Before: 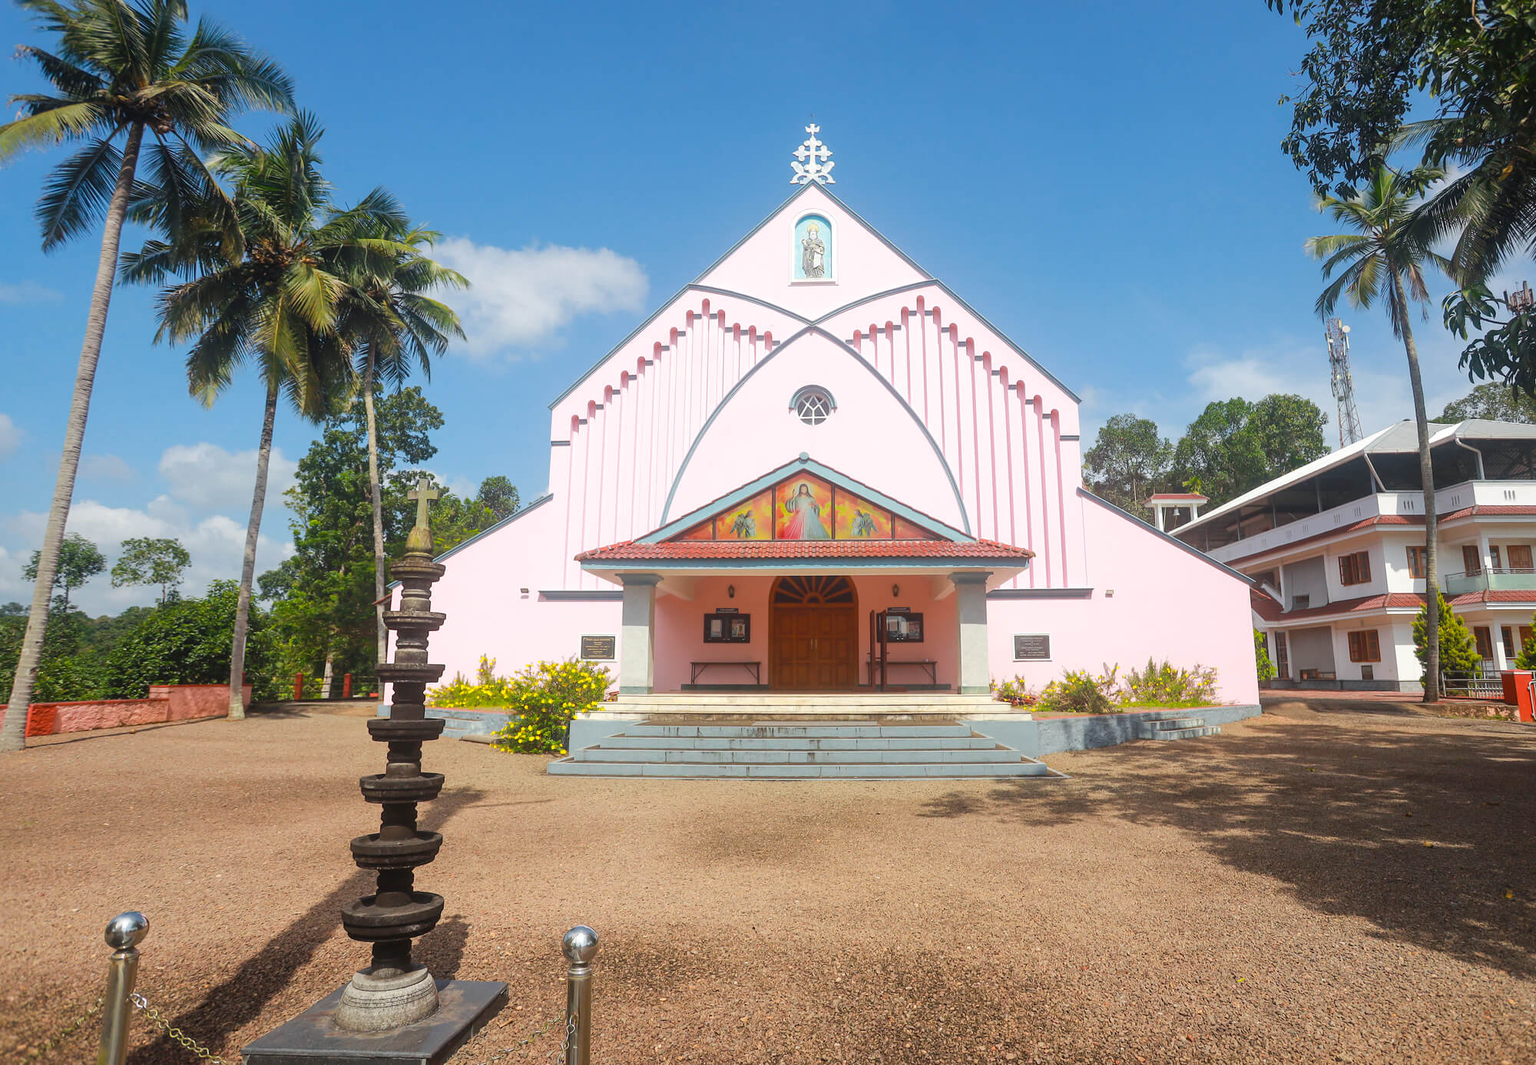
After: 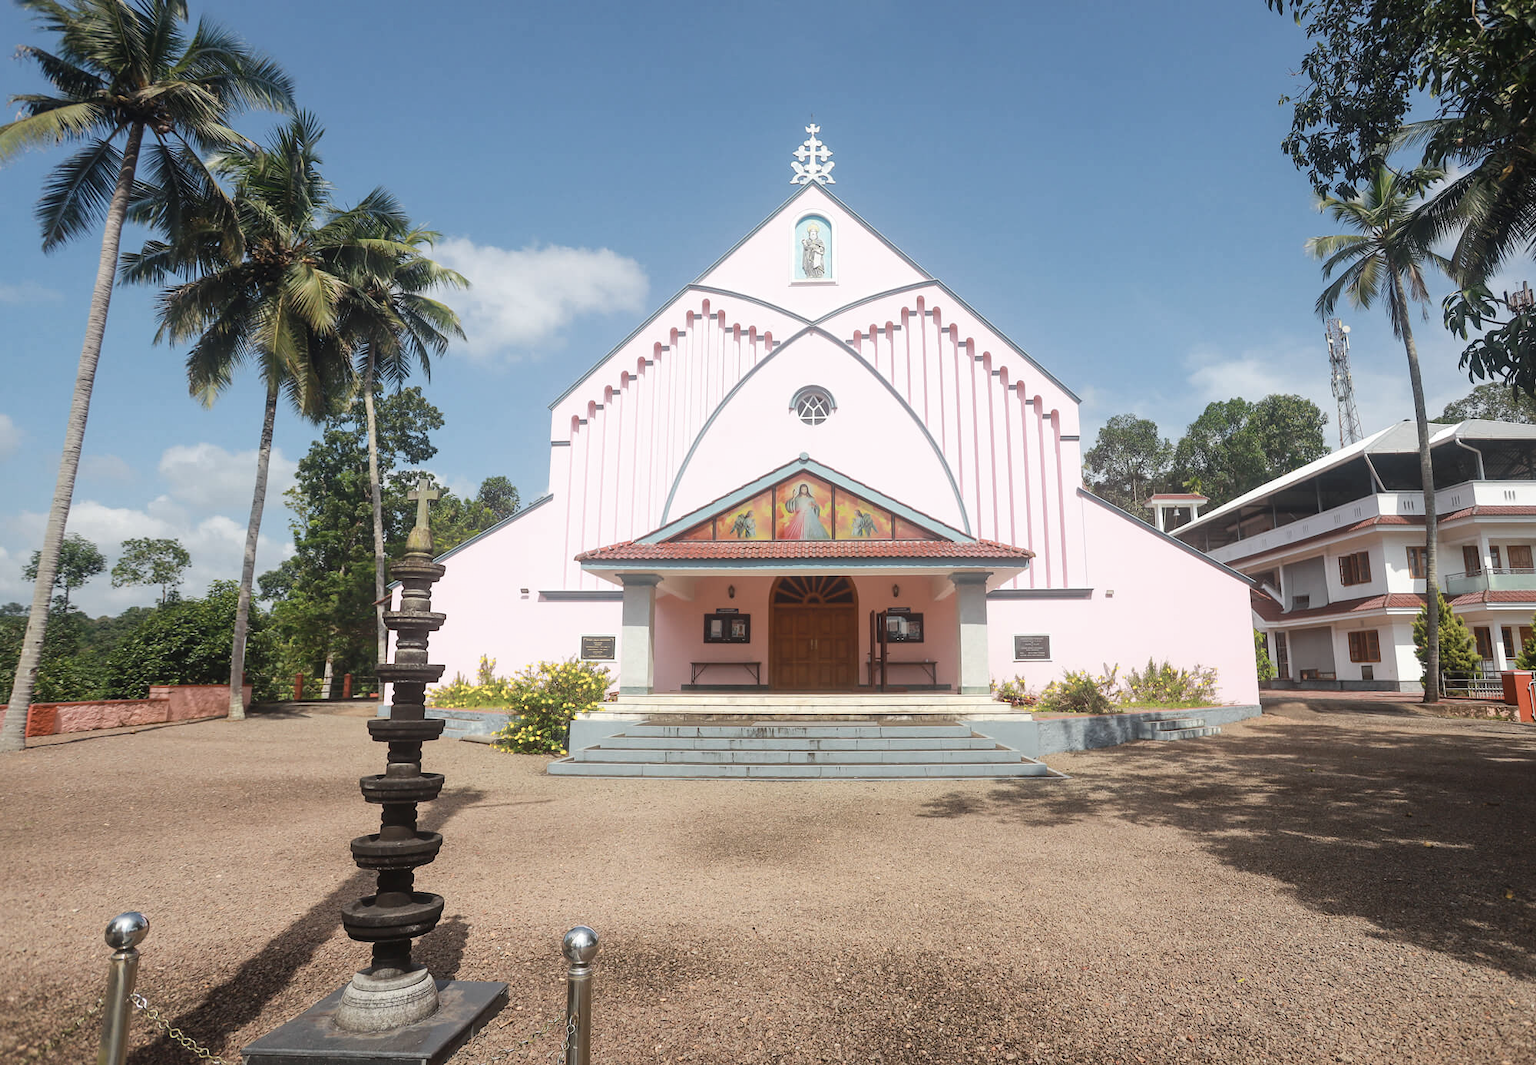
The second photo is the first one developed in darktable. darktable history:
contrast brightness saturation: contrast 0.099, saturation -0.351
